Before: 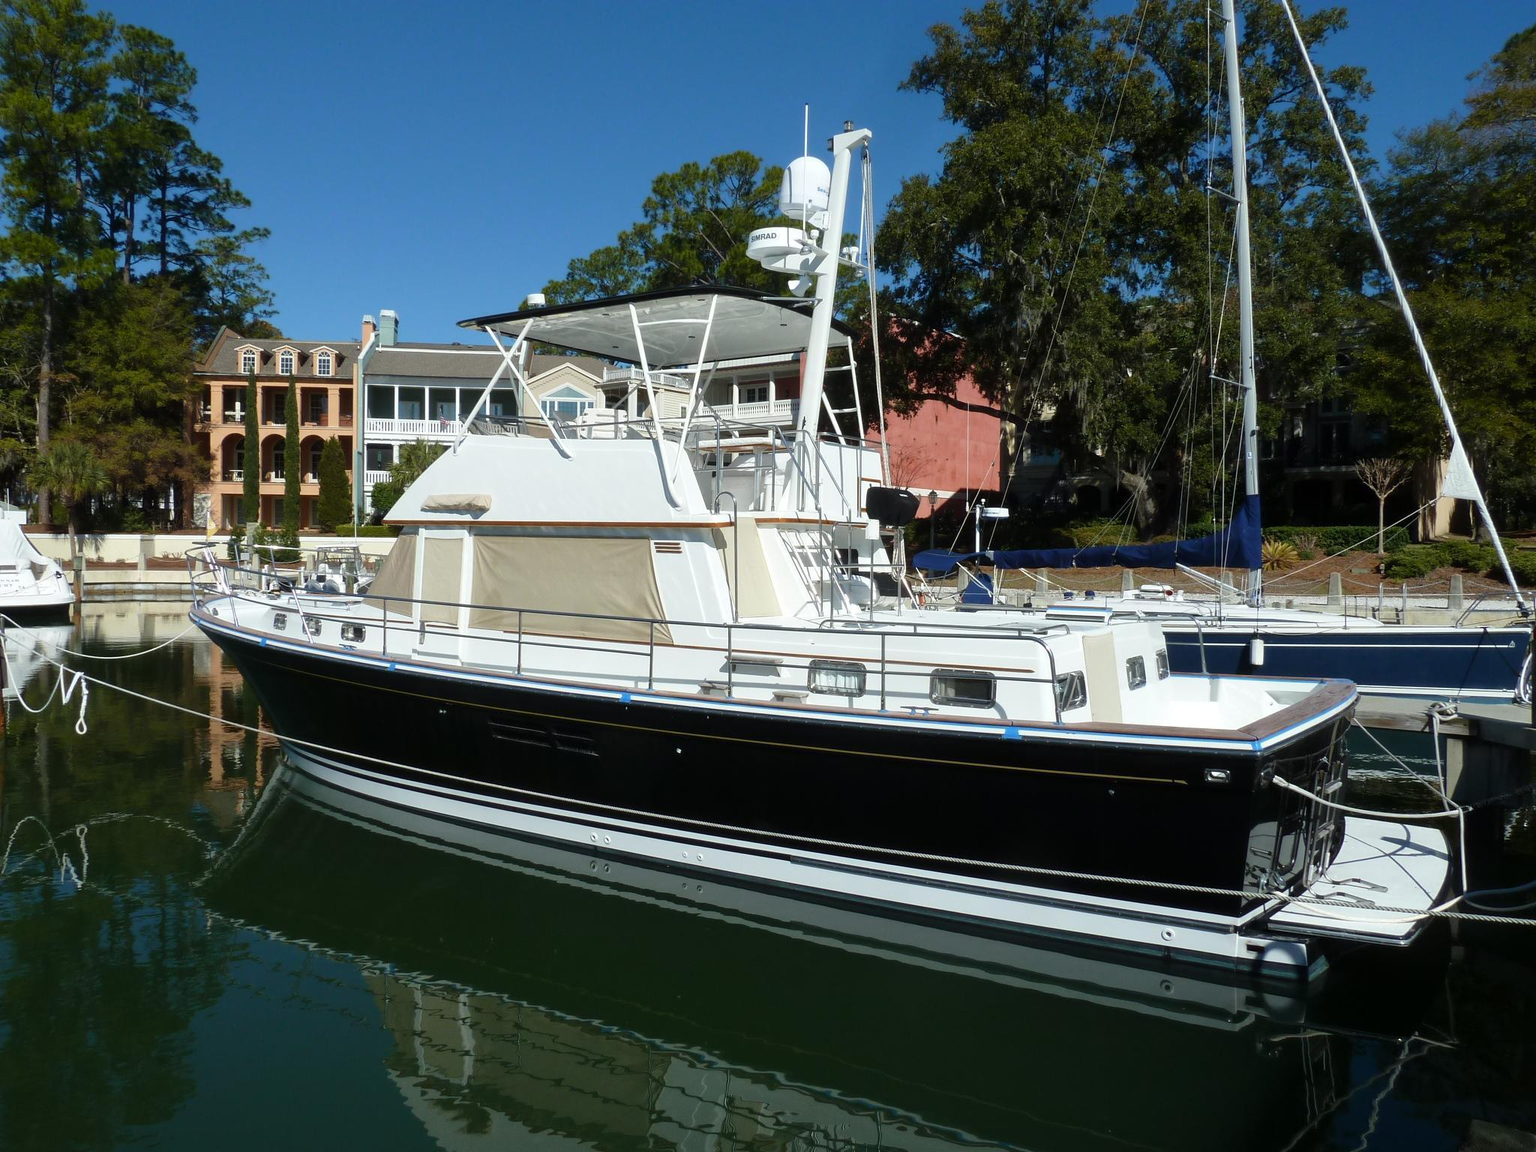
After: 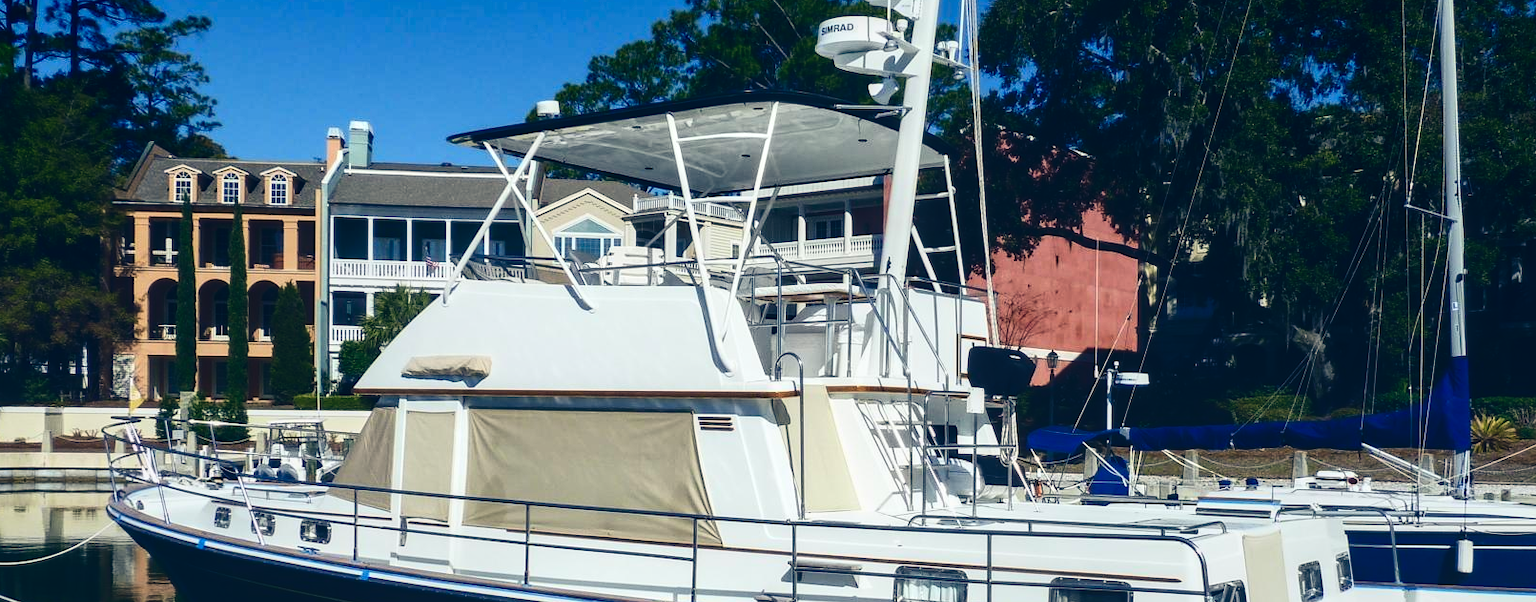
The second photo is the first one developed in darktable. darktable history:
contrast brightness saturation: contrast 0.215, brightness -0.102, saturation 0.213
crop: left 6.88%, top 18.625%, right 14.437%, bottom 40.206%
color balance rgb: shadows lift › luminance -40.743%, shadows lift › chroma 14.375%, shadows lift › hue 259.55°, global offset › luminance 1.518%, perceptual saturation grading › global saturation 0.389%
local contrast: detail 117%
